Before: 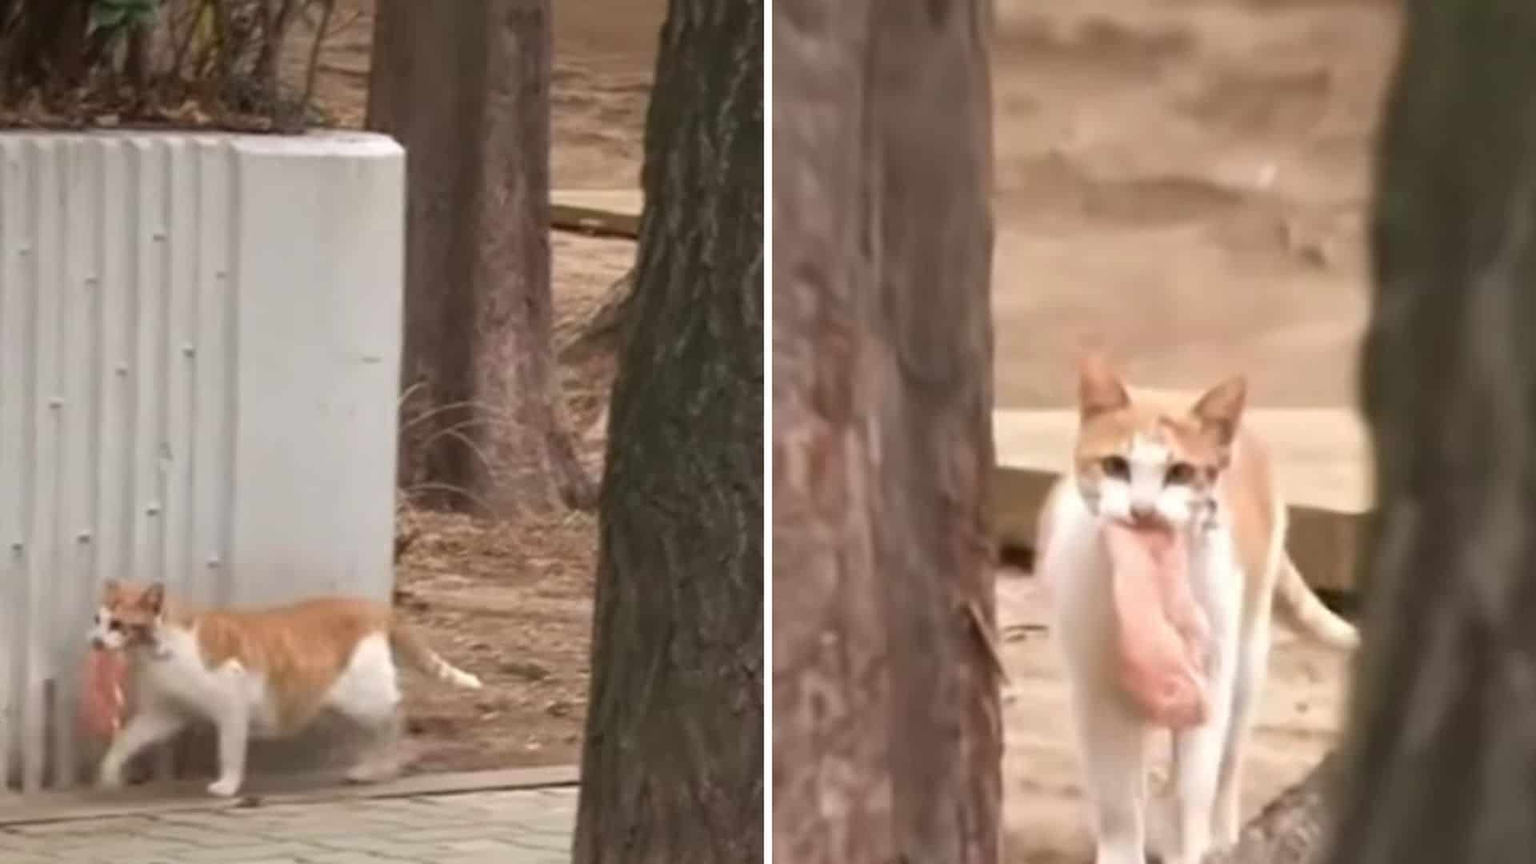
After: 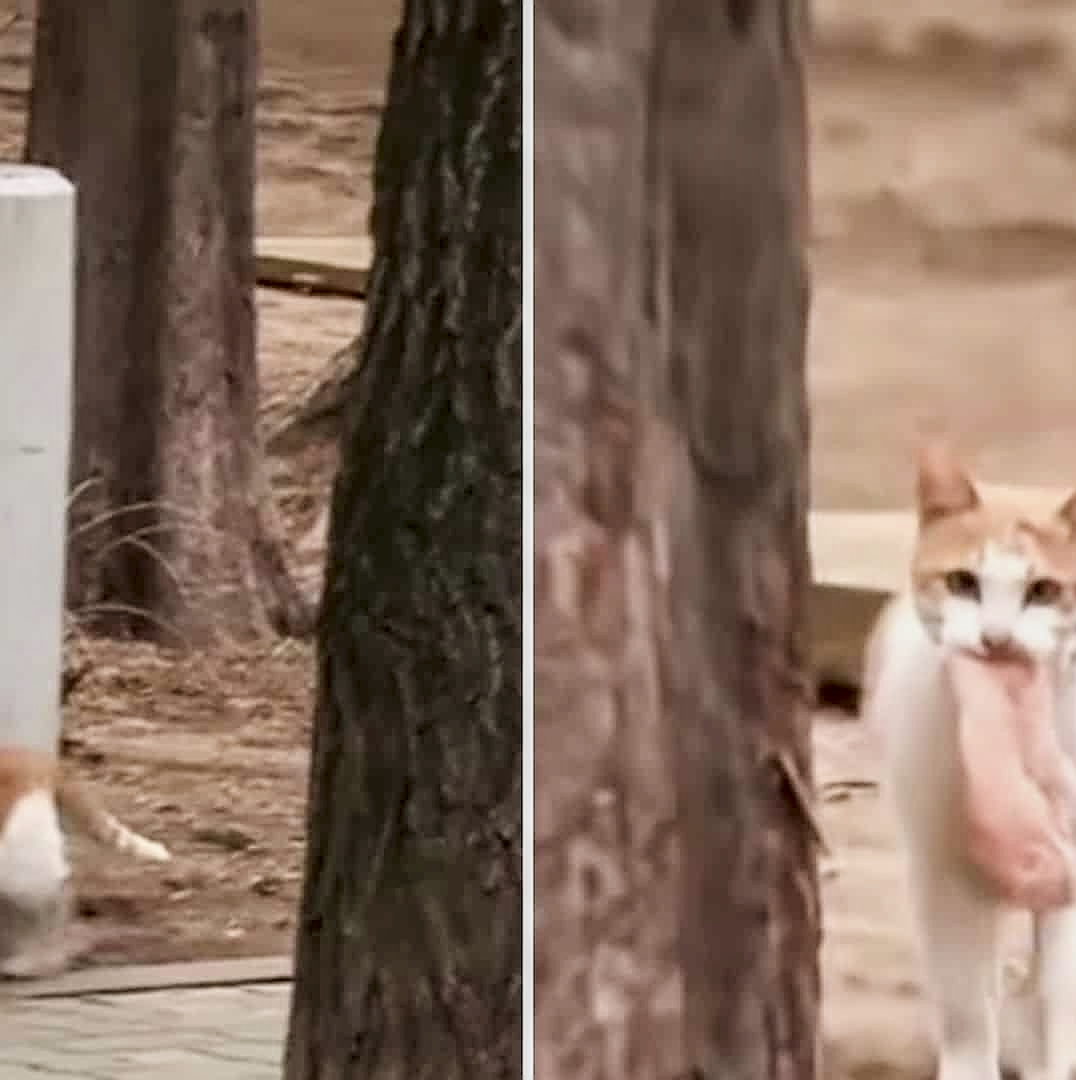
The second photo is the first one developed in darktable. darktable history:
tone equalizer: on, module defaults
crop and rotate: left 22.501%, right 21.441%
sharpen: on, module defaults
filmic rgb: black relative exposure -16 EV, white relative exposure 4.91 EV, hardness 6.25
local contrast: highlights 60%, shadows 59%, detail 160%
